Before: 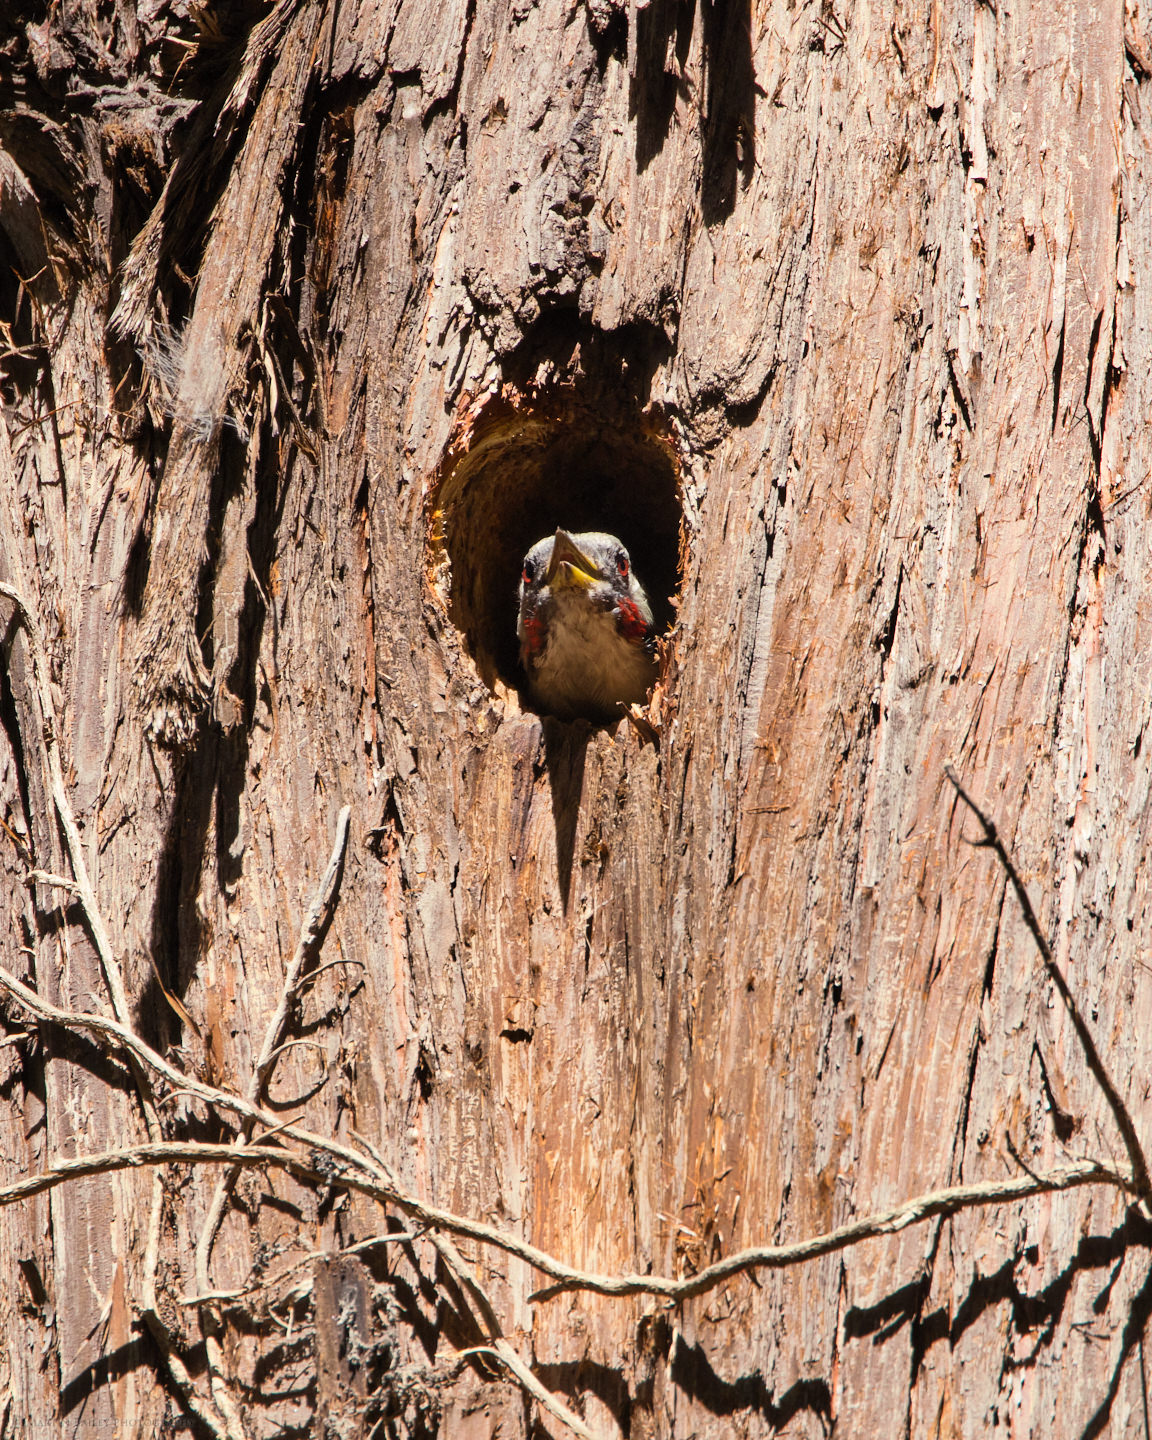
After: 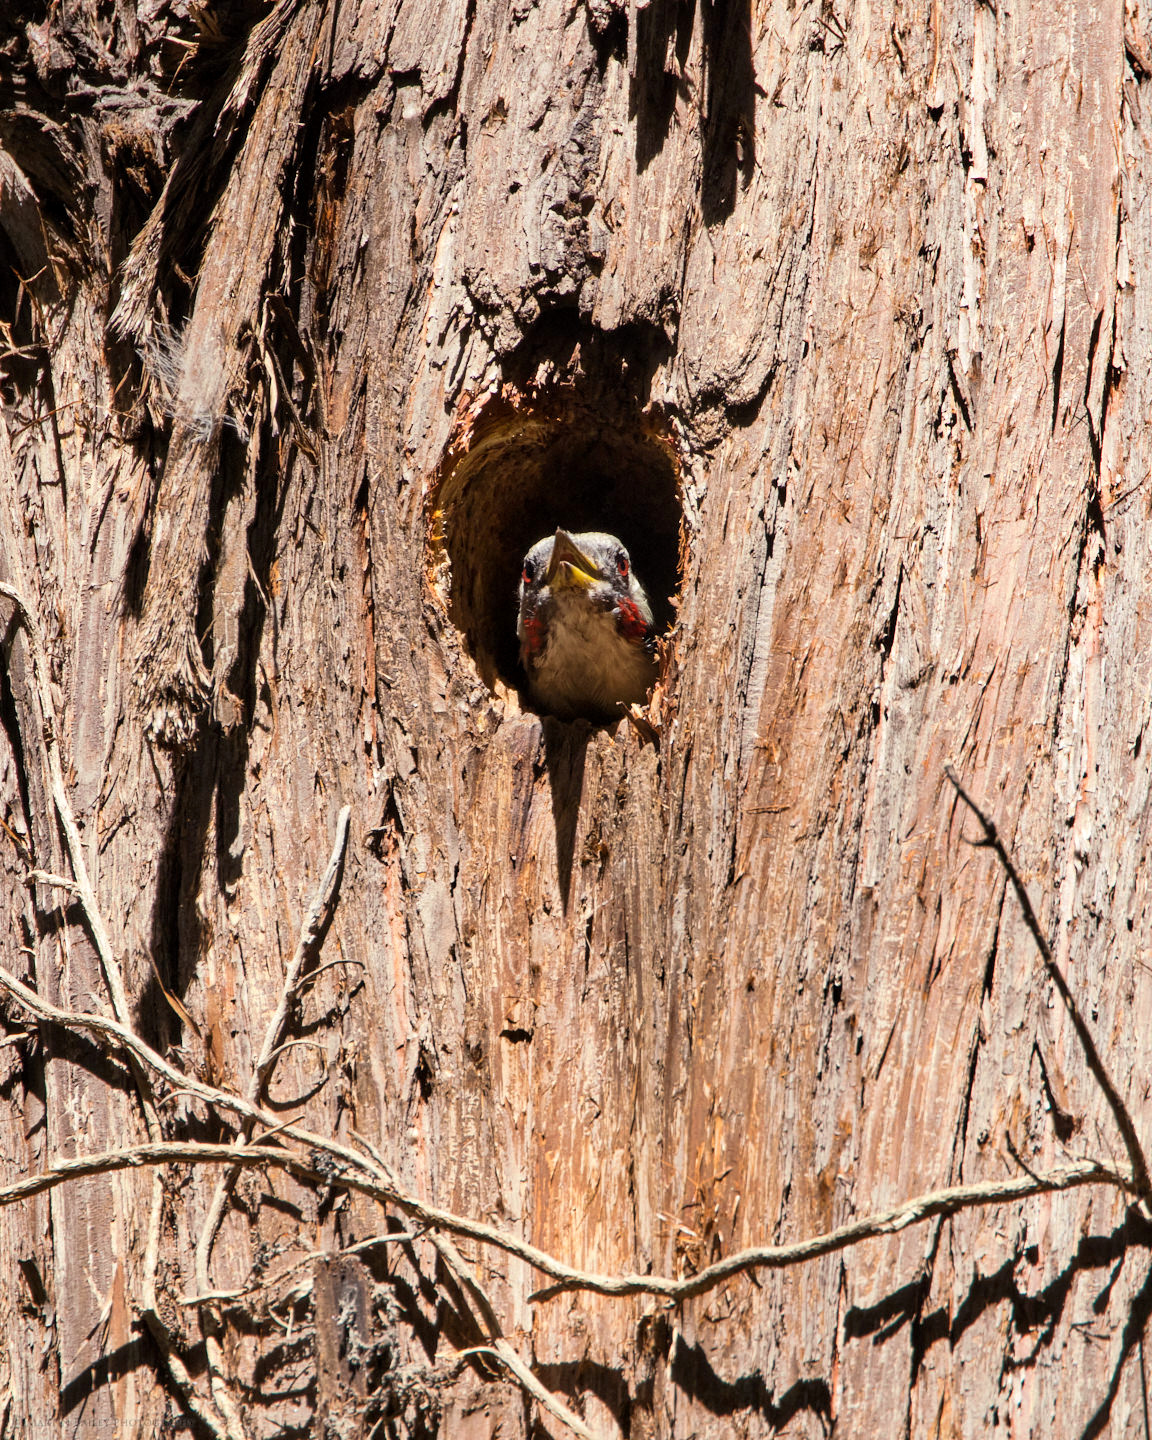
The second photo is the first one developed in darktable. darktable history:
local contrast: highlights 100%, shadows 100%, detail 120%, midtone range 0.2
contrast brightness saturation: contrast 0.049
